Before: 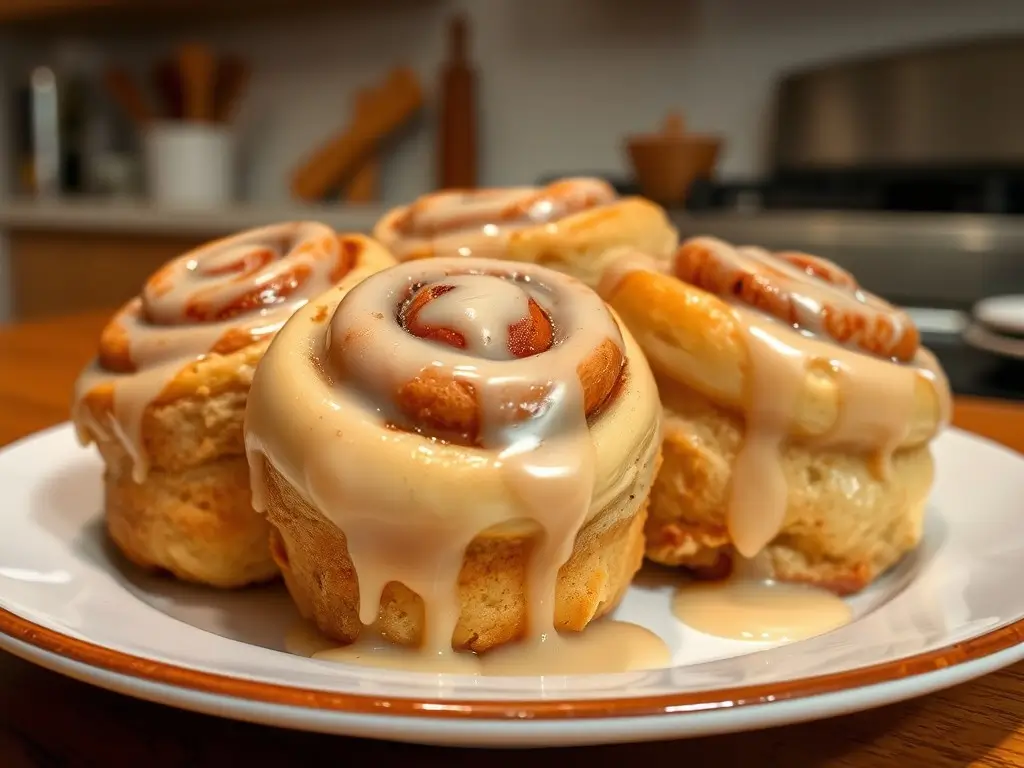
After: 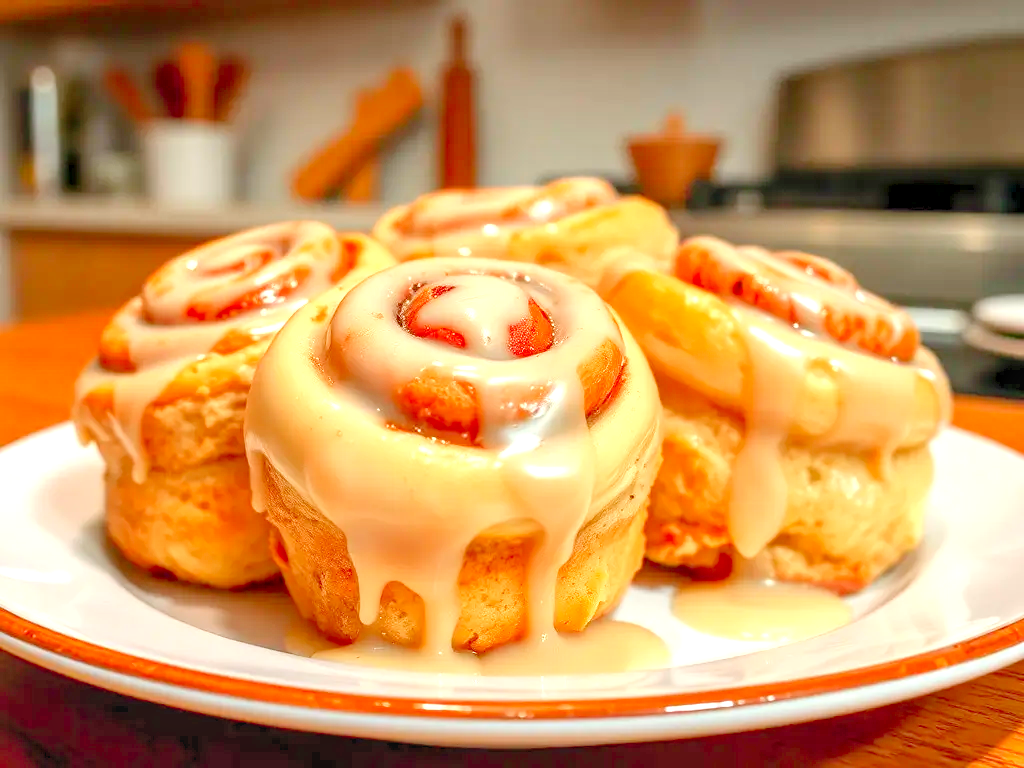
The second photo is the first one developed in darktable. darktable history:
levels: levels [0.008, 0.318, 0.836]
local contrast: on, module defaults
